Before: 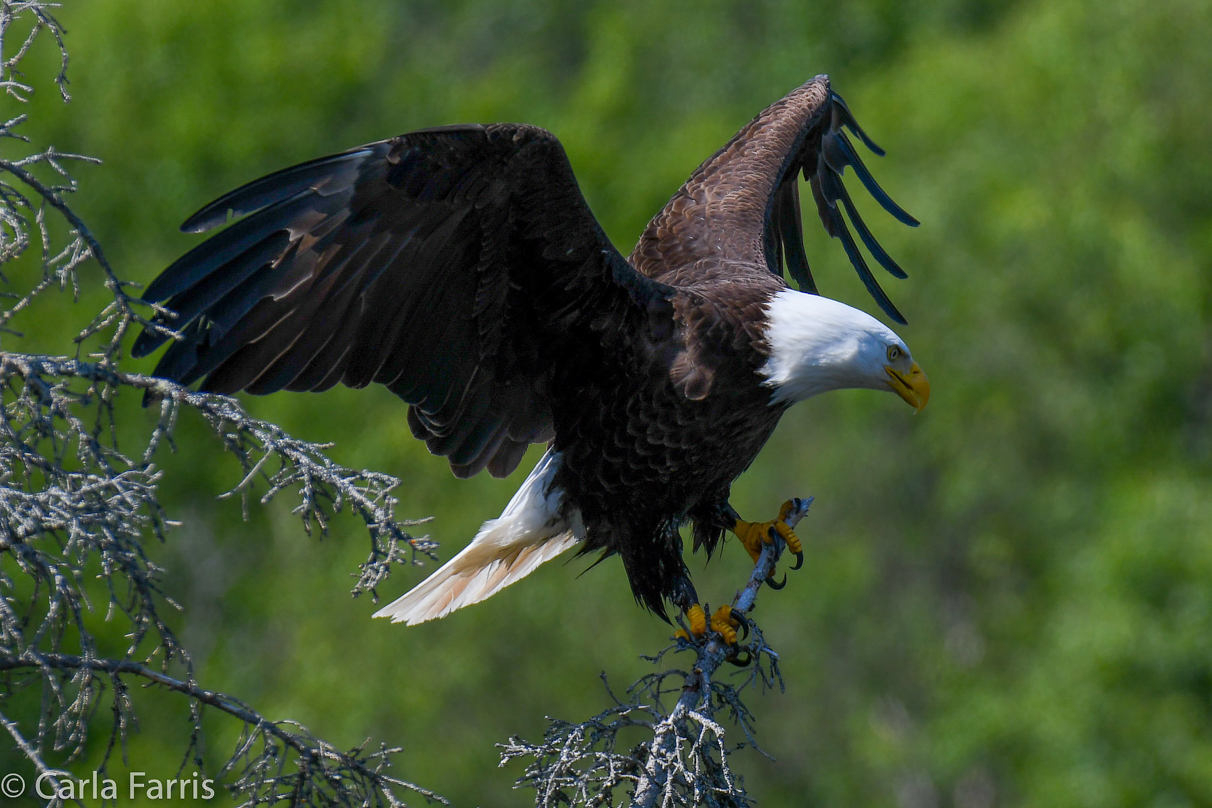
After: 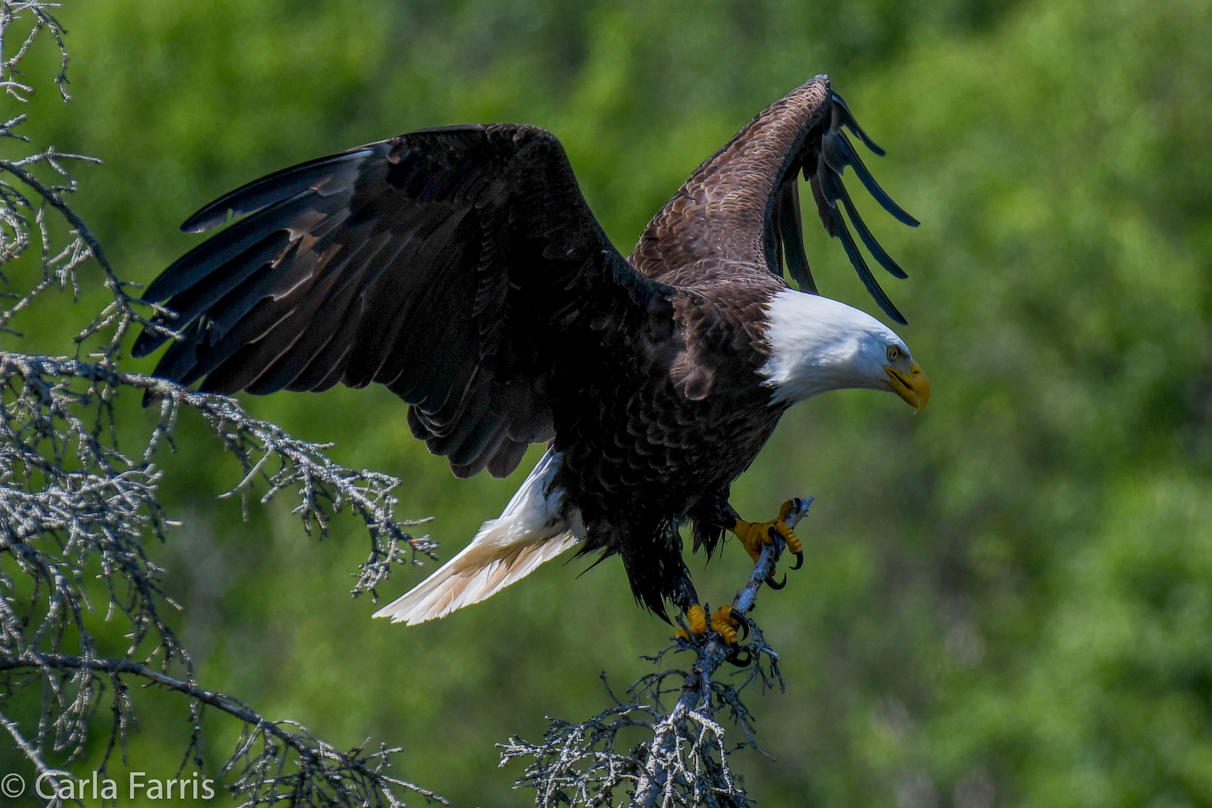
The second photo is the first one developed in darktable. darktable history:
local contrast: highlights 2%, shadows 3%, detail 133%
